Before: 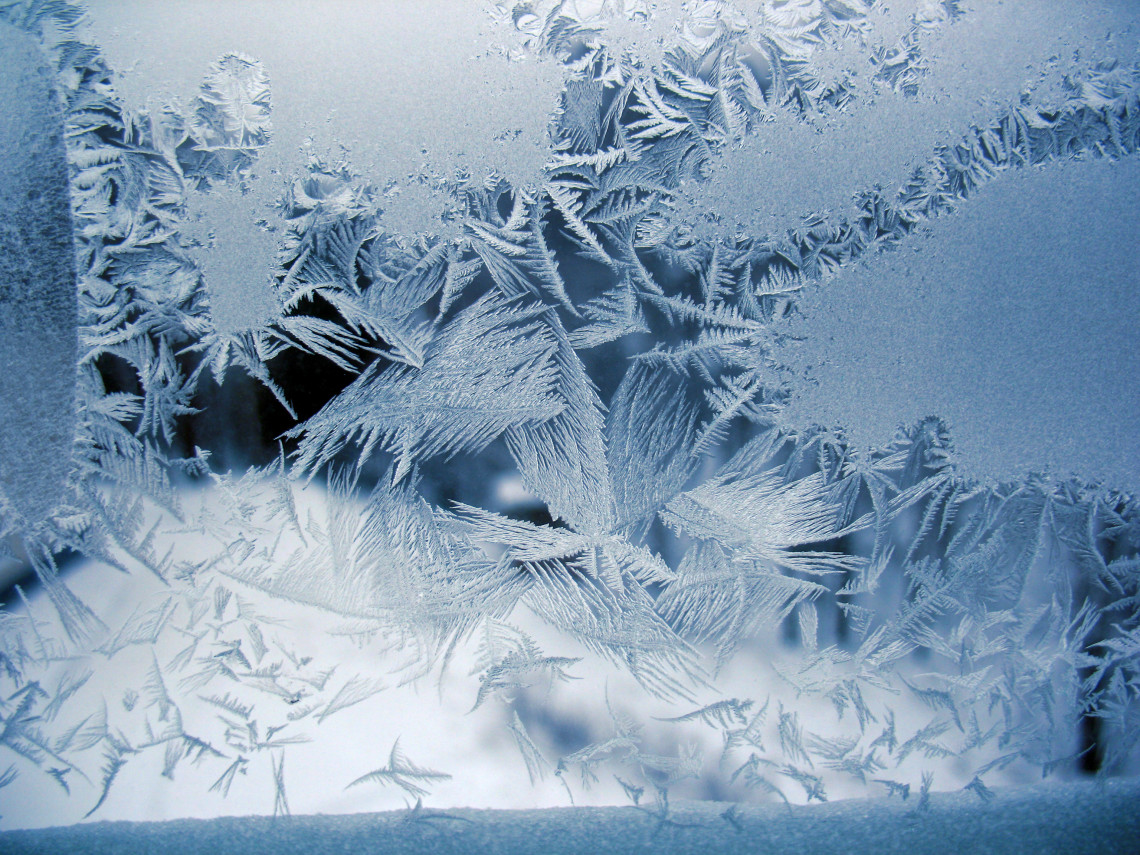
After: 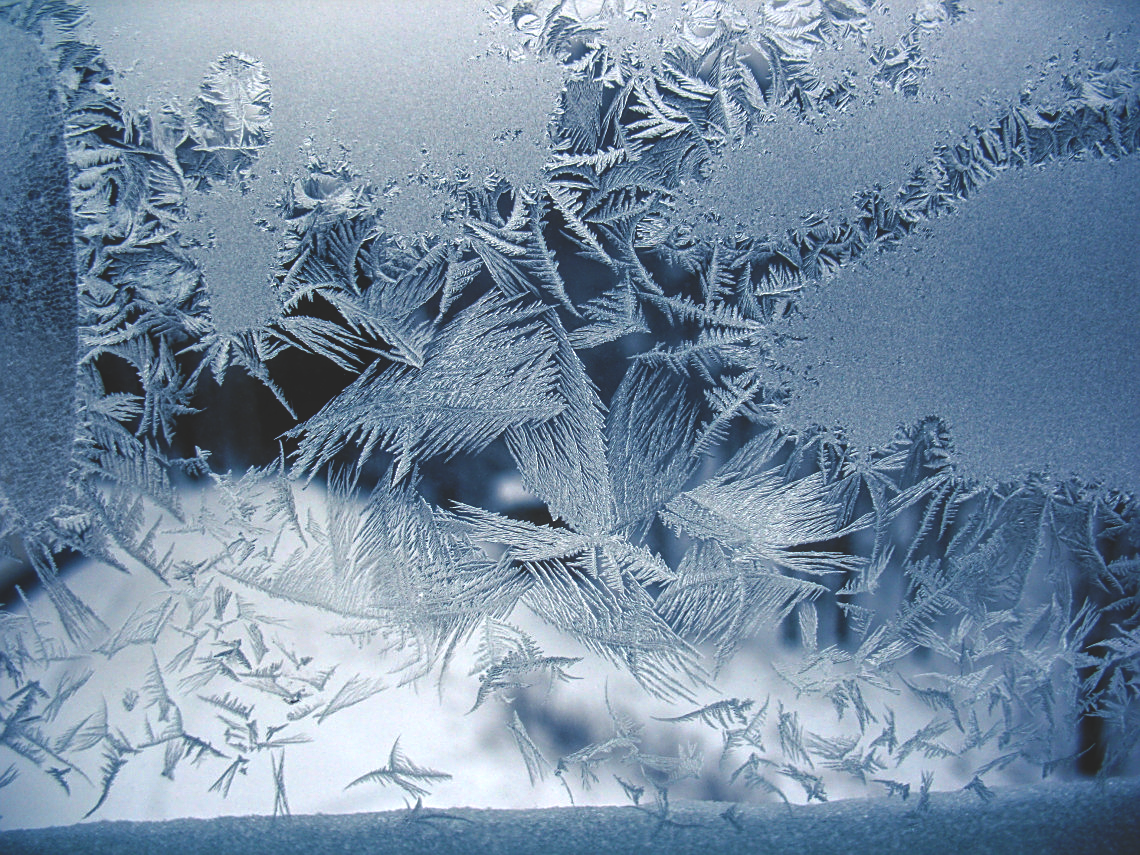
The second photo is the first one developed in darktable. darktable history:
sharpen: on, module defaults
rgb curve: curves: ch0 [(0, 0.186) (0.314, 0.284) (0.775, 0.708) (1, 1)], compensate middle gray true, preserve colors none
local contrast: detail 130%
